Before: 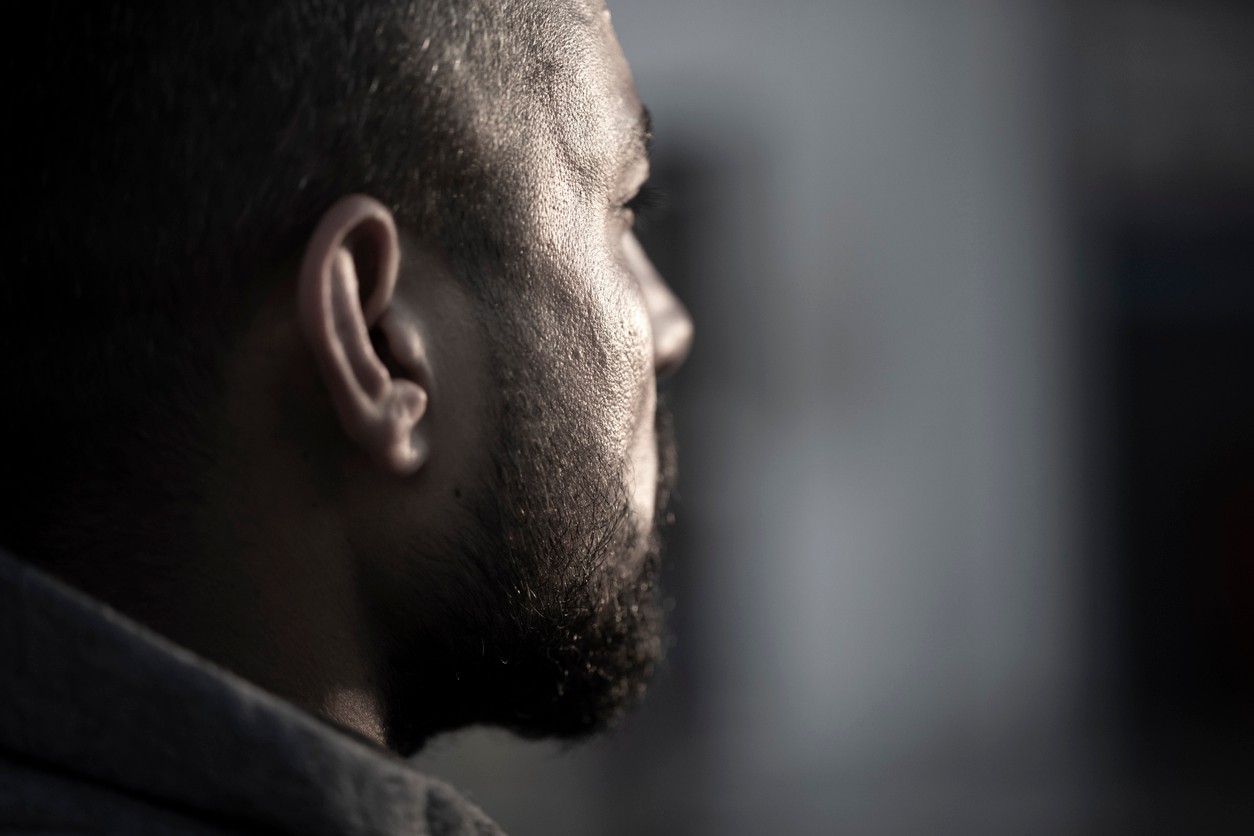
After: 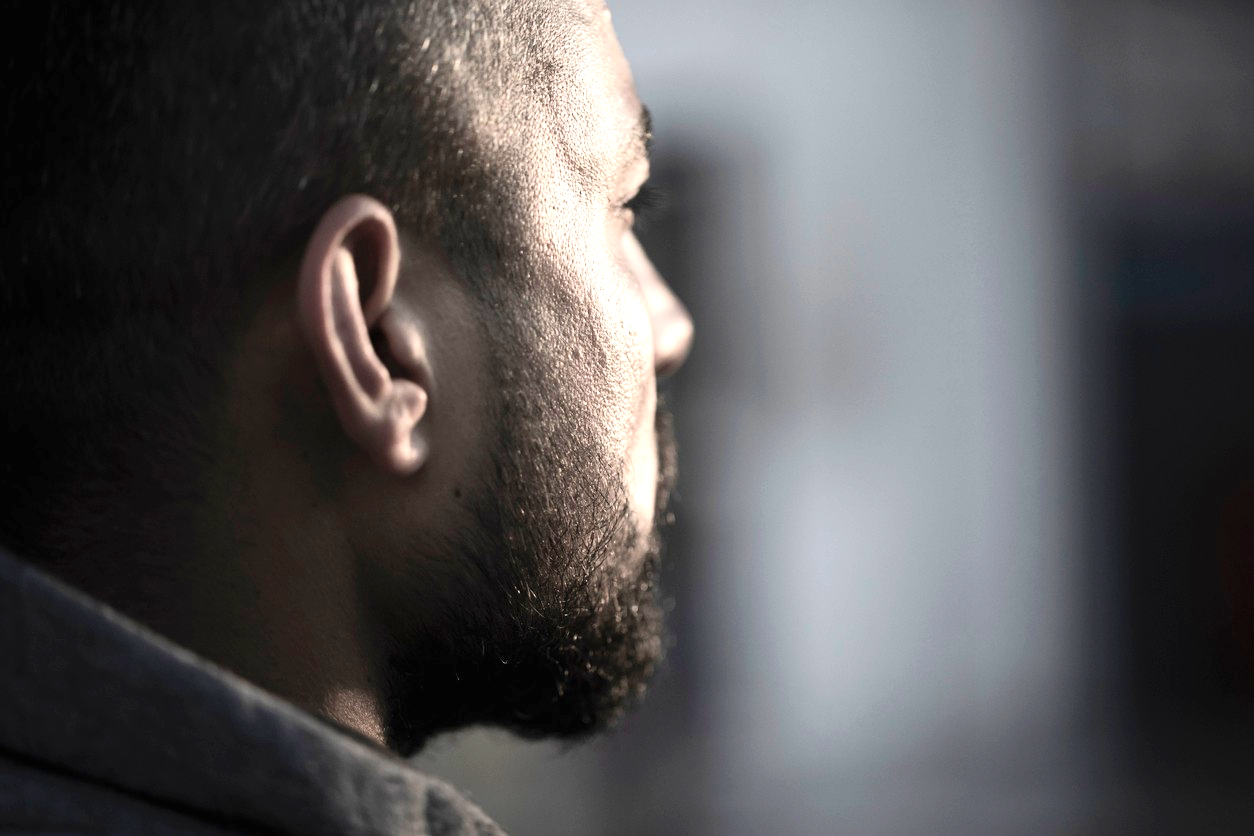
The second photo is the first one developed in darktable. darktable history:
exposure: black level correction 0, exposure 0.702 EV, compensate exposure bias true, compensate highlight preservation false
velvia: strength 15.06%
contrast brightness saturation: contrast 0.204, brightness 0.151, saturation 0.142
